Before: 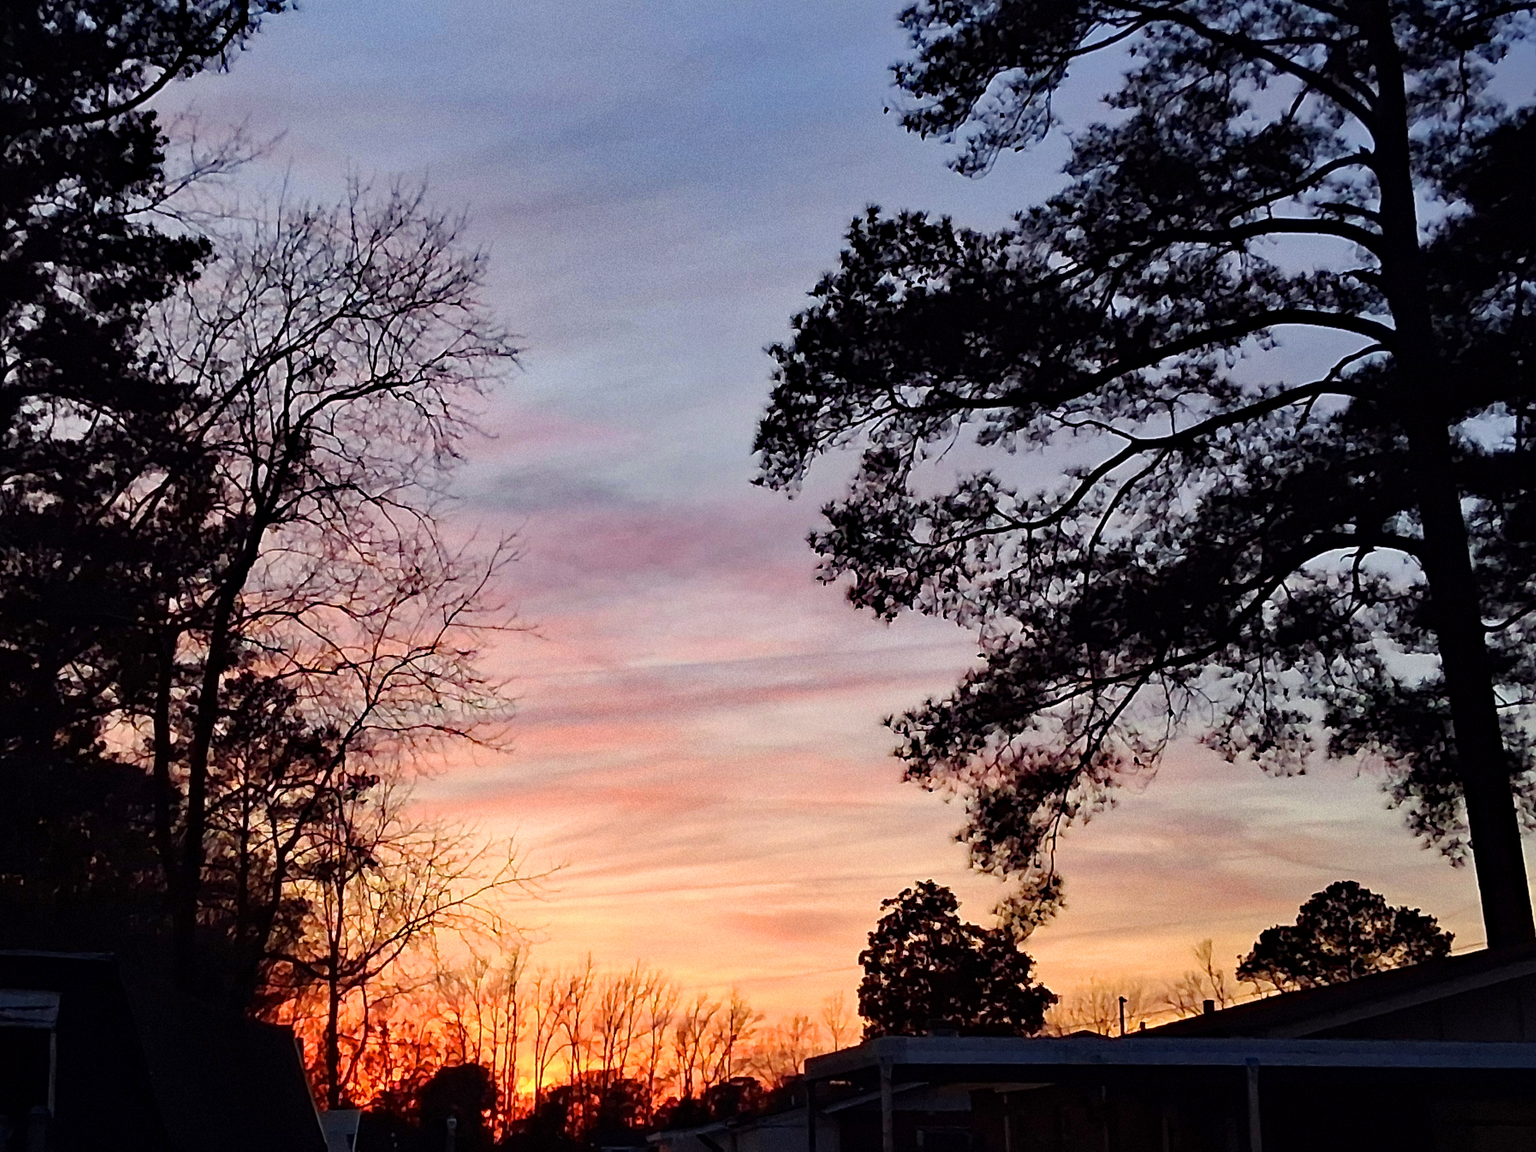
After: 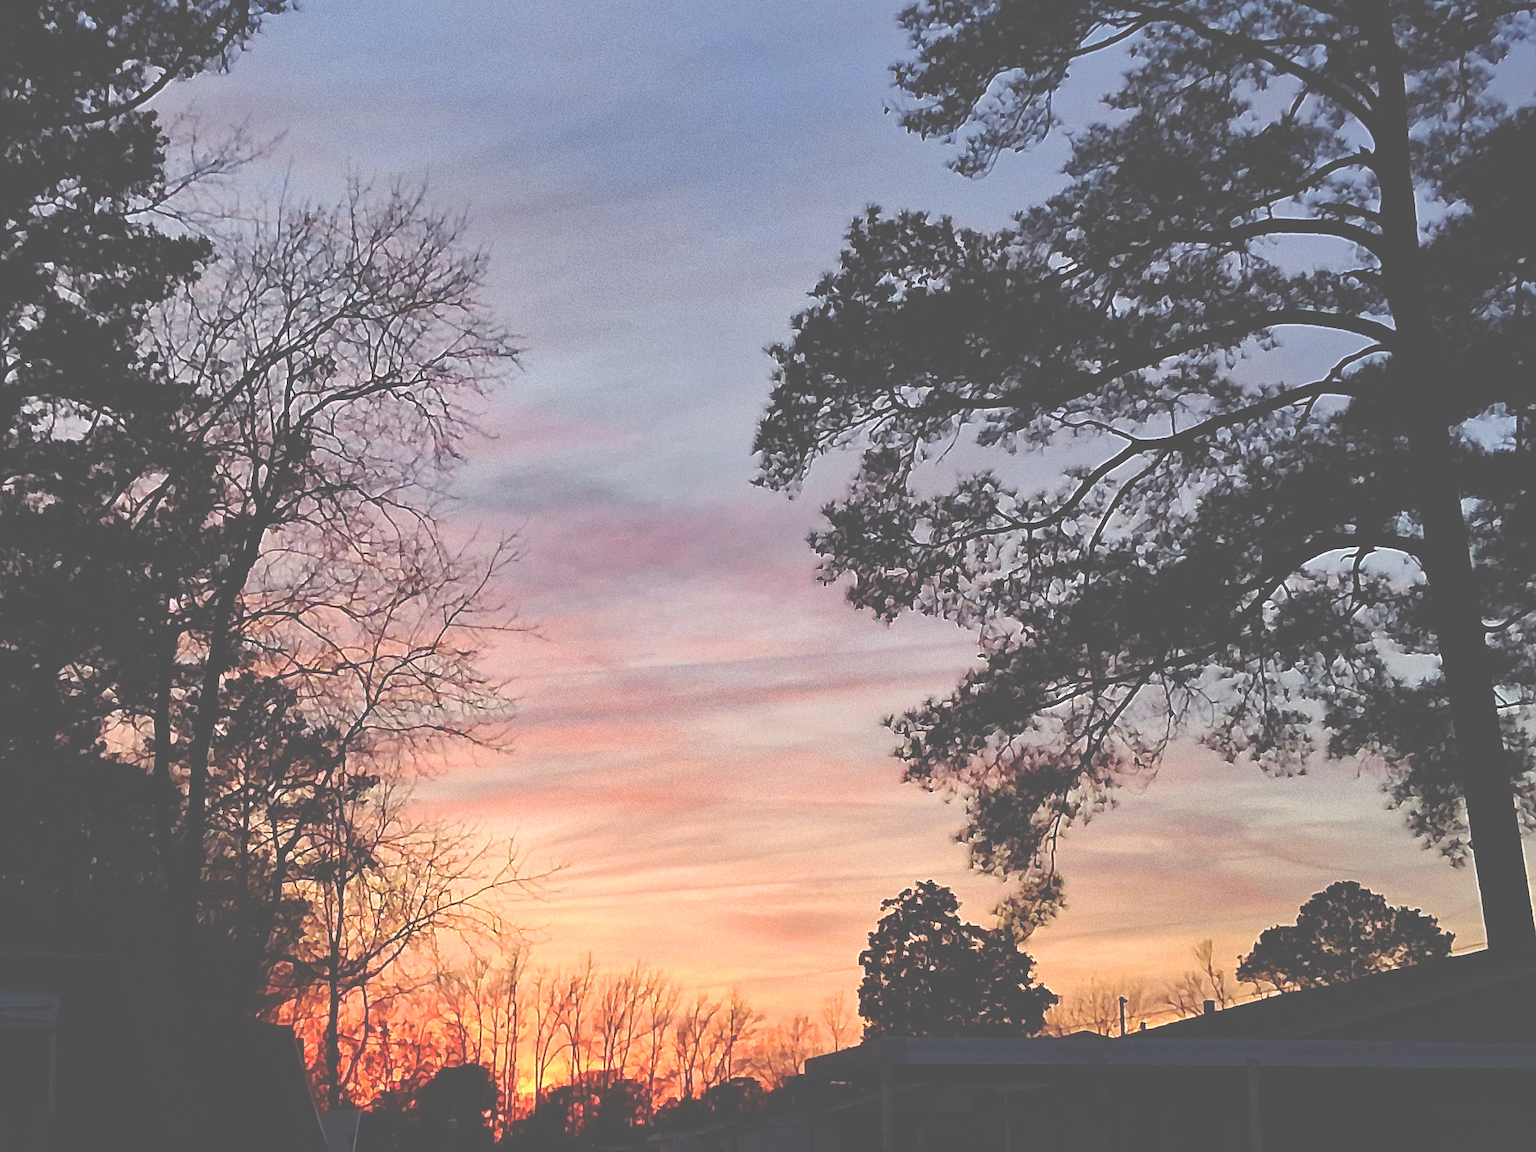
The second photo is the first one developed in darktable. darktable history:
sharpen: on, module defaults
exposure: black level correction -0.087, compensate exposure bias true, compensate highlight preservation false
